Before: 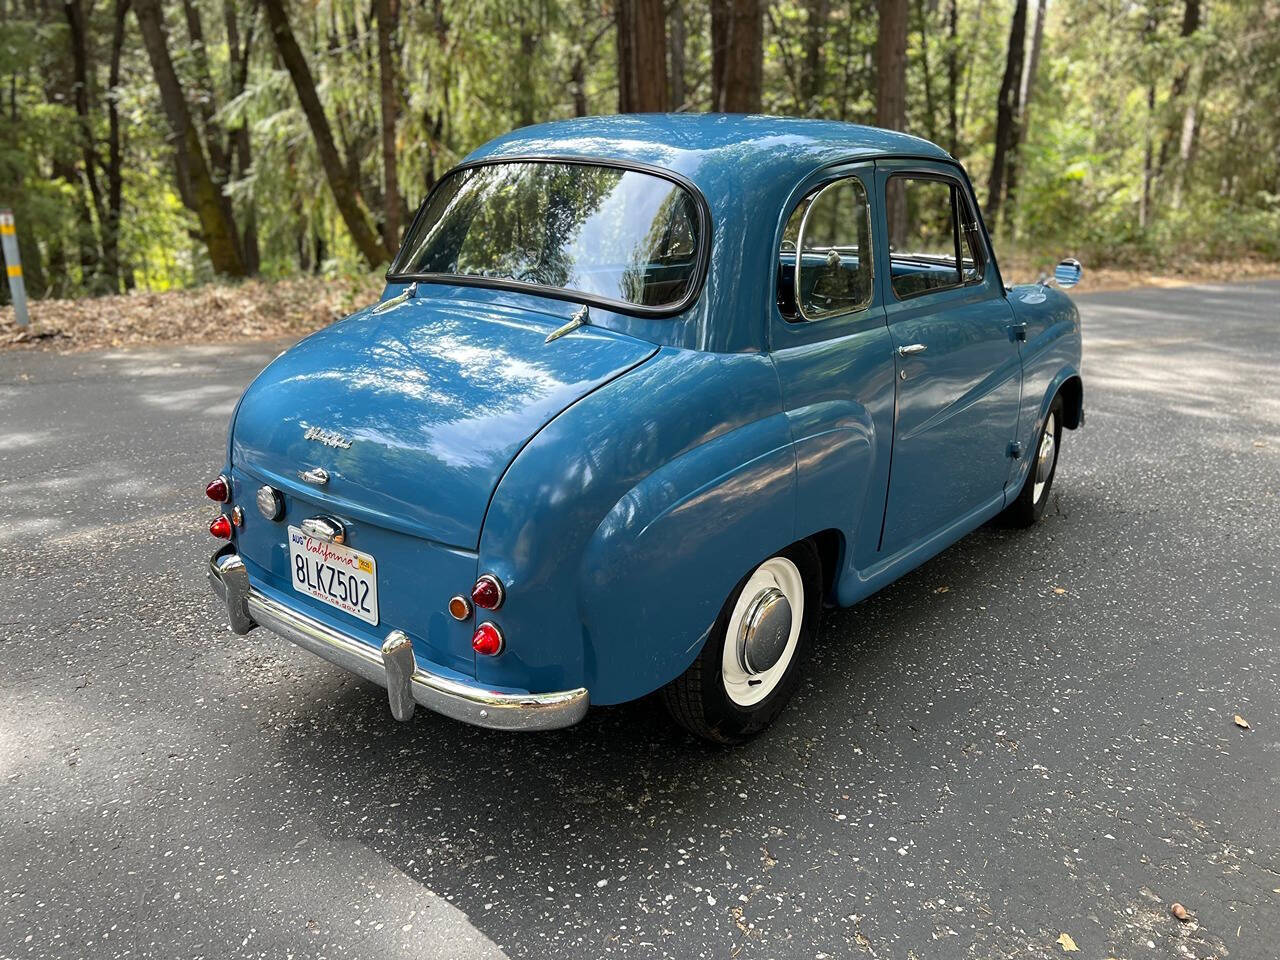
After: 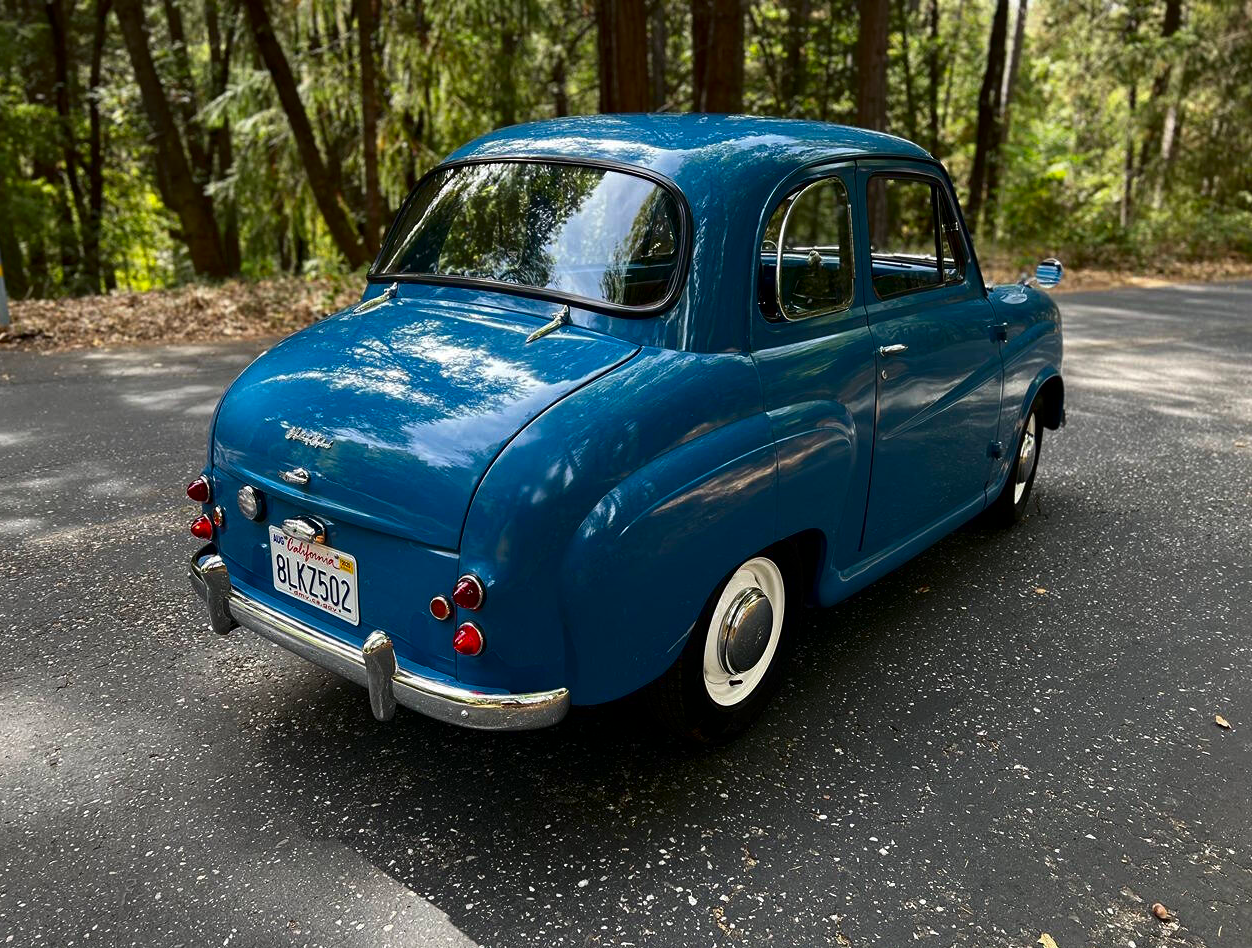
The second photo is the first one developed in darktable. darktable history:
crop and rotate: left 1.52%, right 0.658%, bottom 1.238%
contrast brightness saturation: contrast 0.101, brightness -0.271, saturation 0.149
